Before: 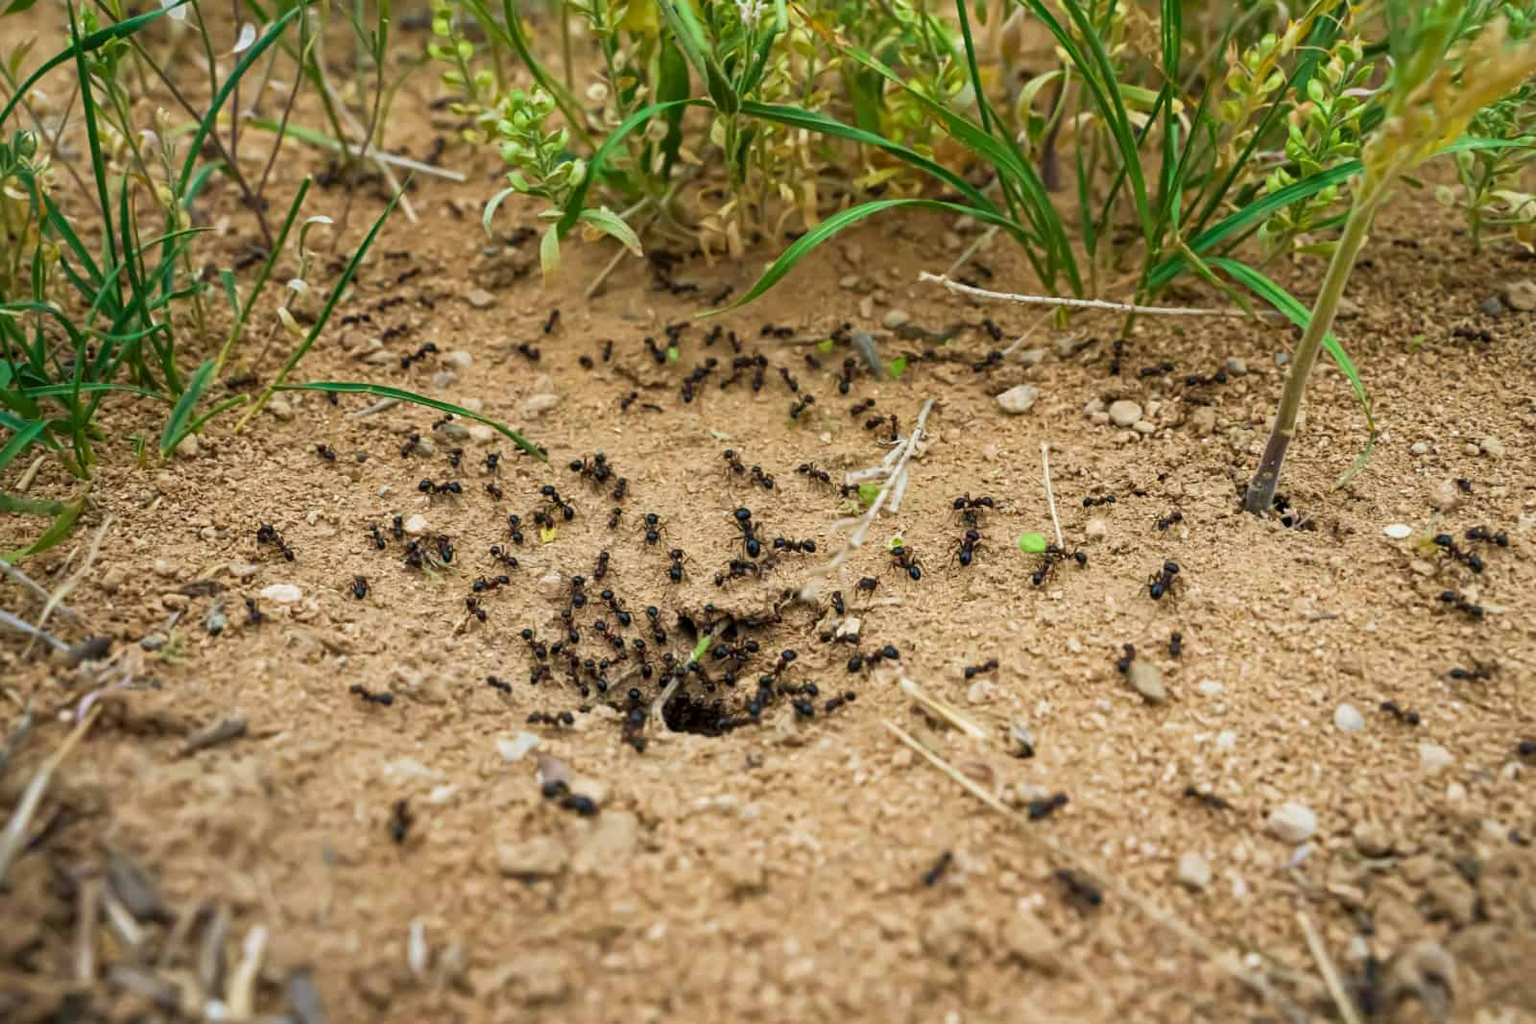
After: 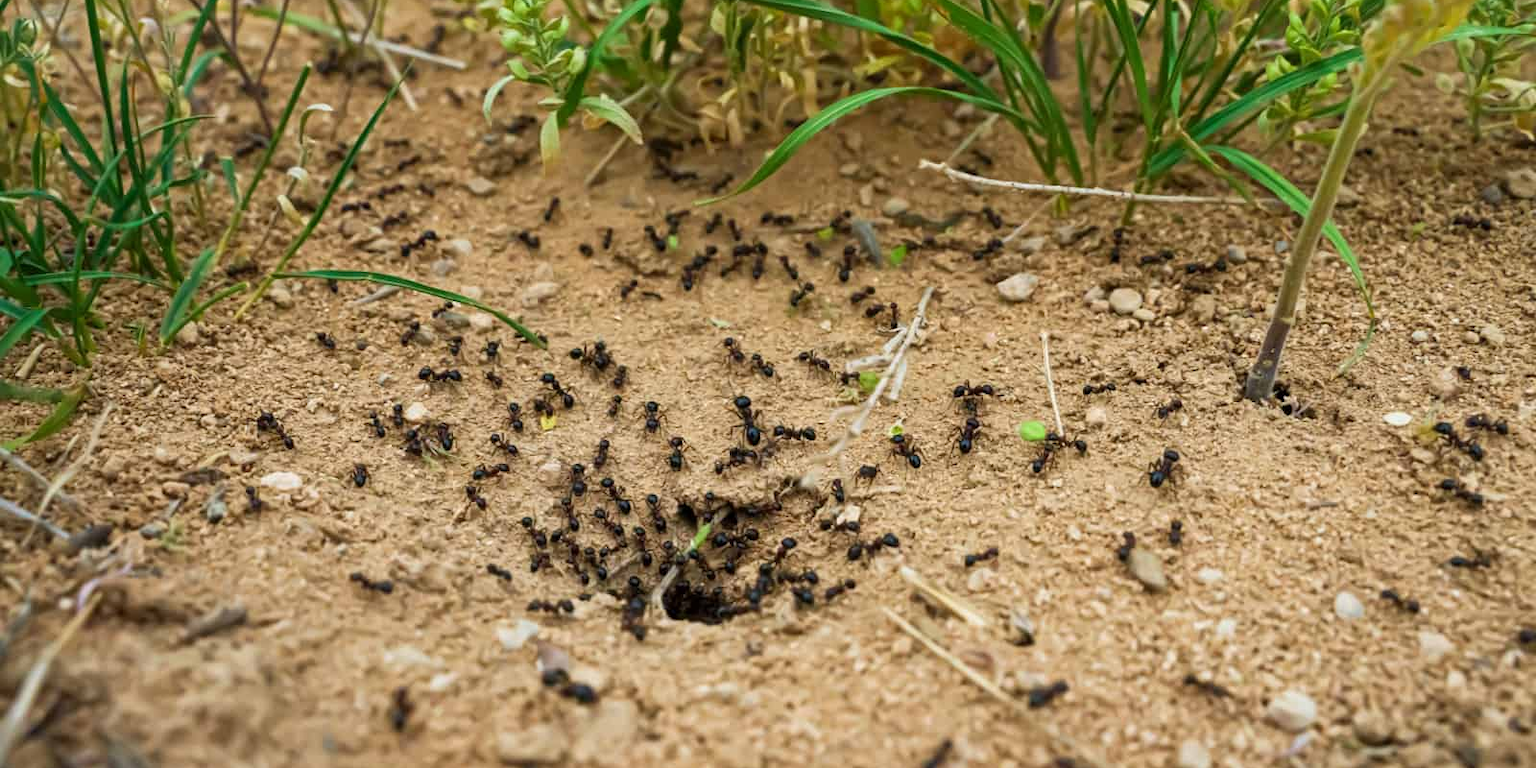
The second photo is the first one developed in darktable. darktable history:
crop: top 11.042%, bottom 13.906%
